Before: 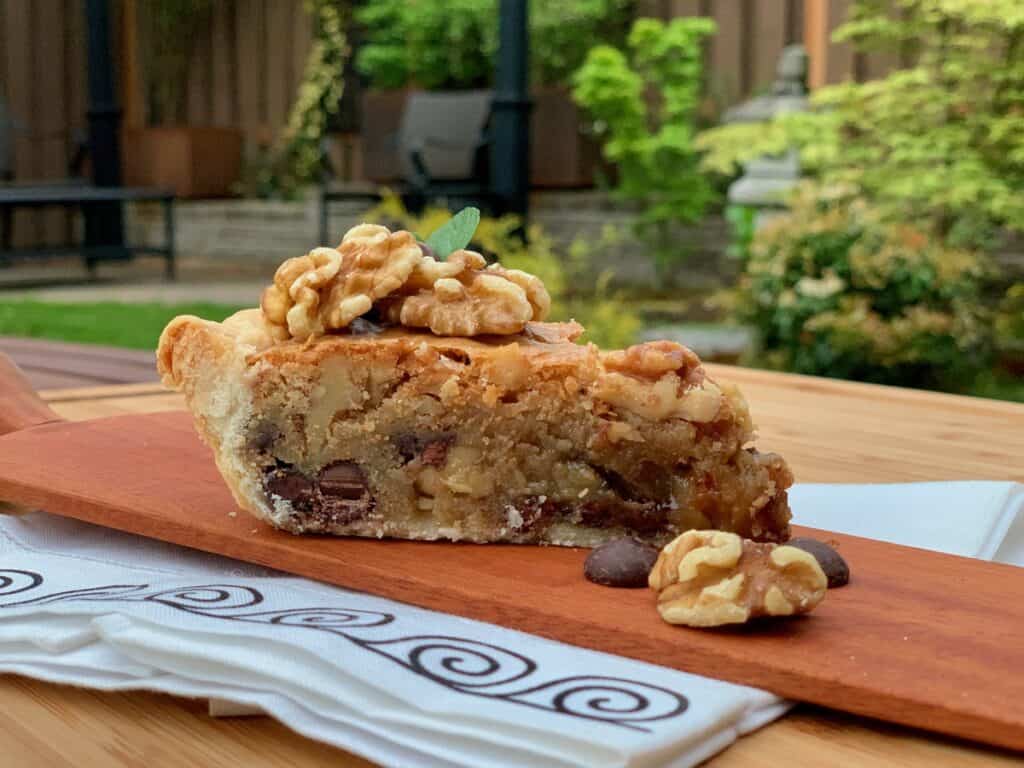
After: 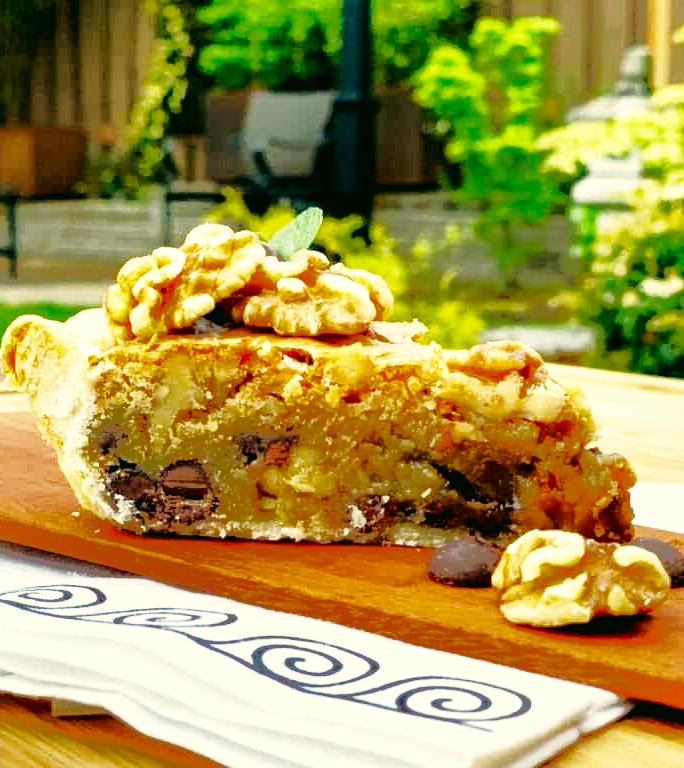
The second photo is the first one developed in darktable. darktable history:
base curve: curves: ch0 [(0, 0) (0.007, 0.004) (0.027, 0.03) (0.046, 0.07) (0.207, 0.54) (0.442, 0.872) (0.673, 0.972) (1, 1)], preserve colors none
tone equalizer: -8 EV -0.73 EV, -7 EV -0.687 EV, -6 EV -0.57 EV, -5 EV -0.408 EV, -3 EV 0.366 EV, -2 EV 0.6 EV, -1 EV 0.679 EV, +0 EV 0.775 EV
crop: left 15.397%, right 17.785%
color correction: highlights a* -0.342, highlights b* 9.39, shadows a* -8.98, shadows b* 1.1
shadows and highlights: shadows 39.21, highlights -74.87
